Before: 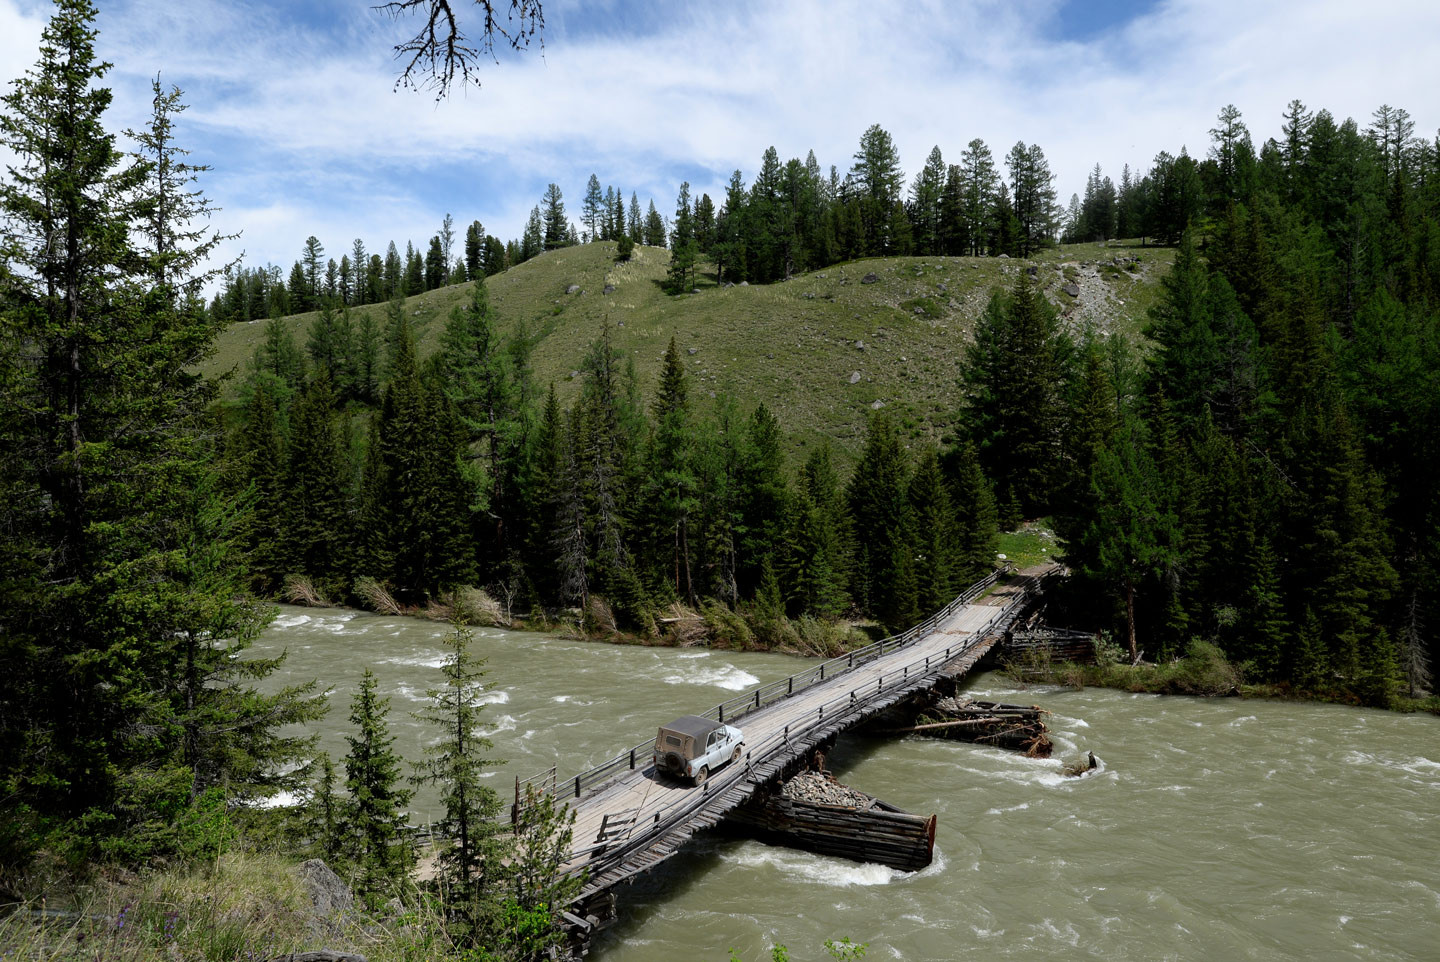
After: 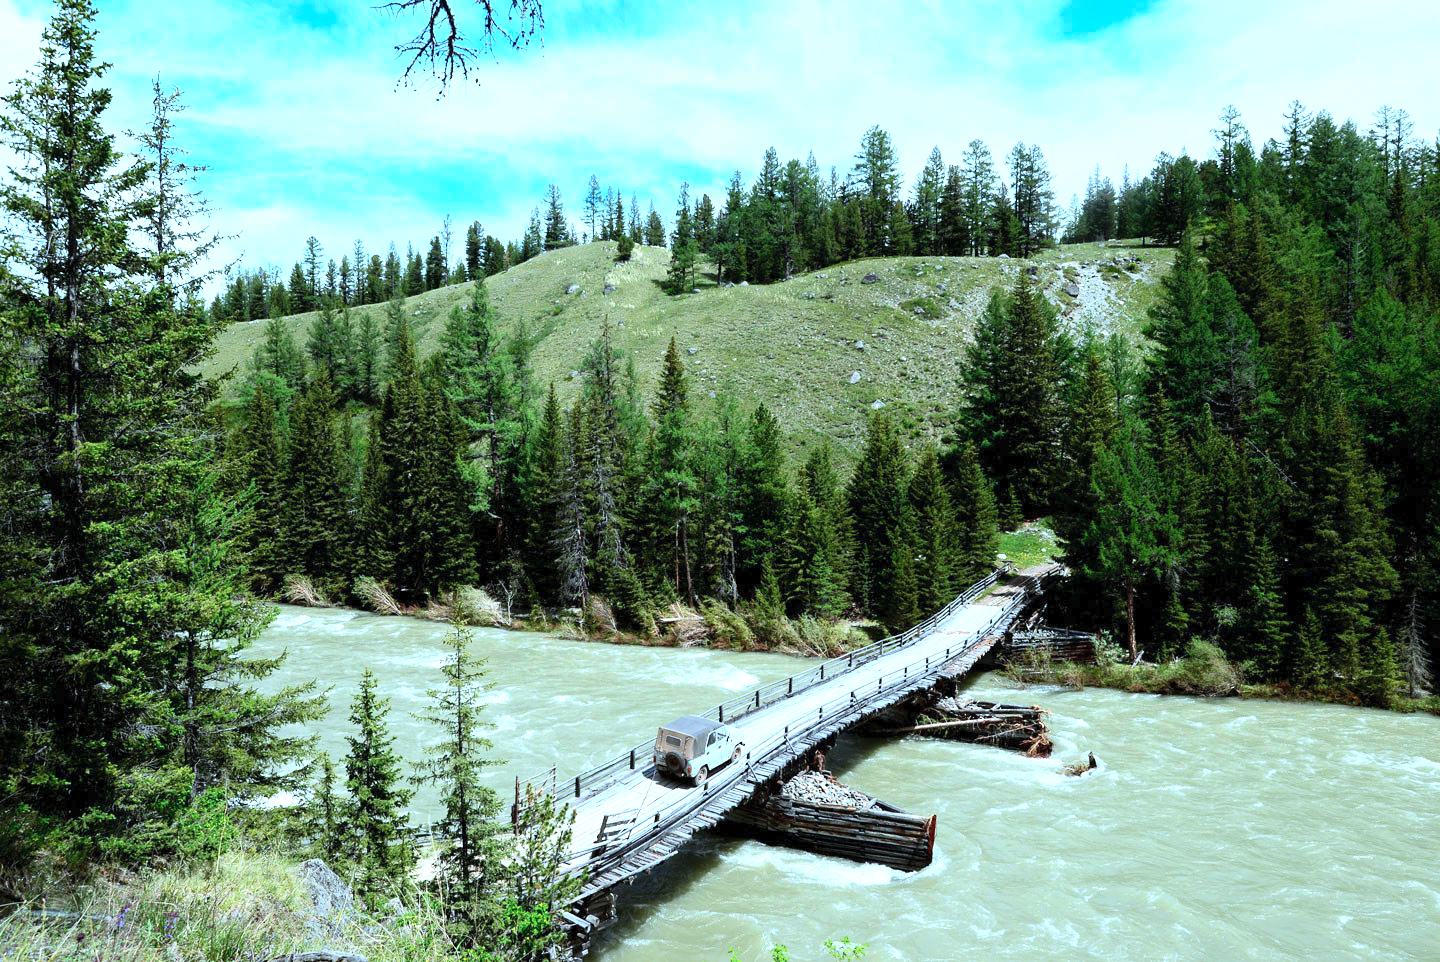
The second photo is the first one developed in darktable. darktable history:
contrast brightness saturation: contrast 0.2, brightness 0.16, saturation 0.22
exposure: exposure 1.223 EV, compensate highlight preservation false
color correction: highlights a* -9.73, highlights b* -21.22
